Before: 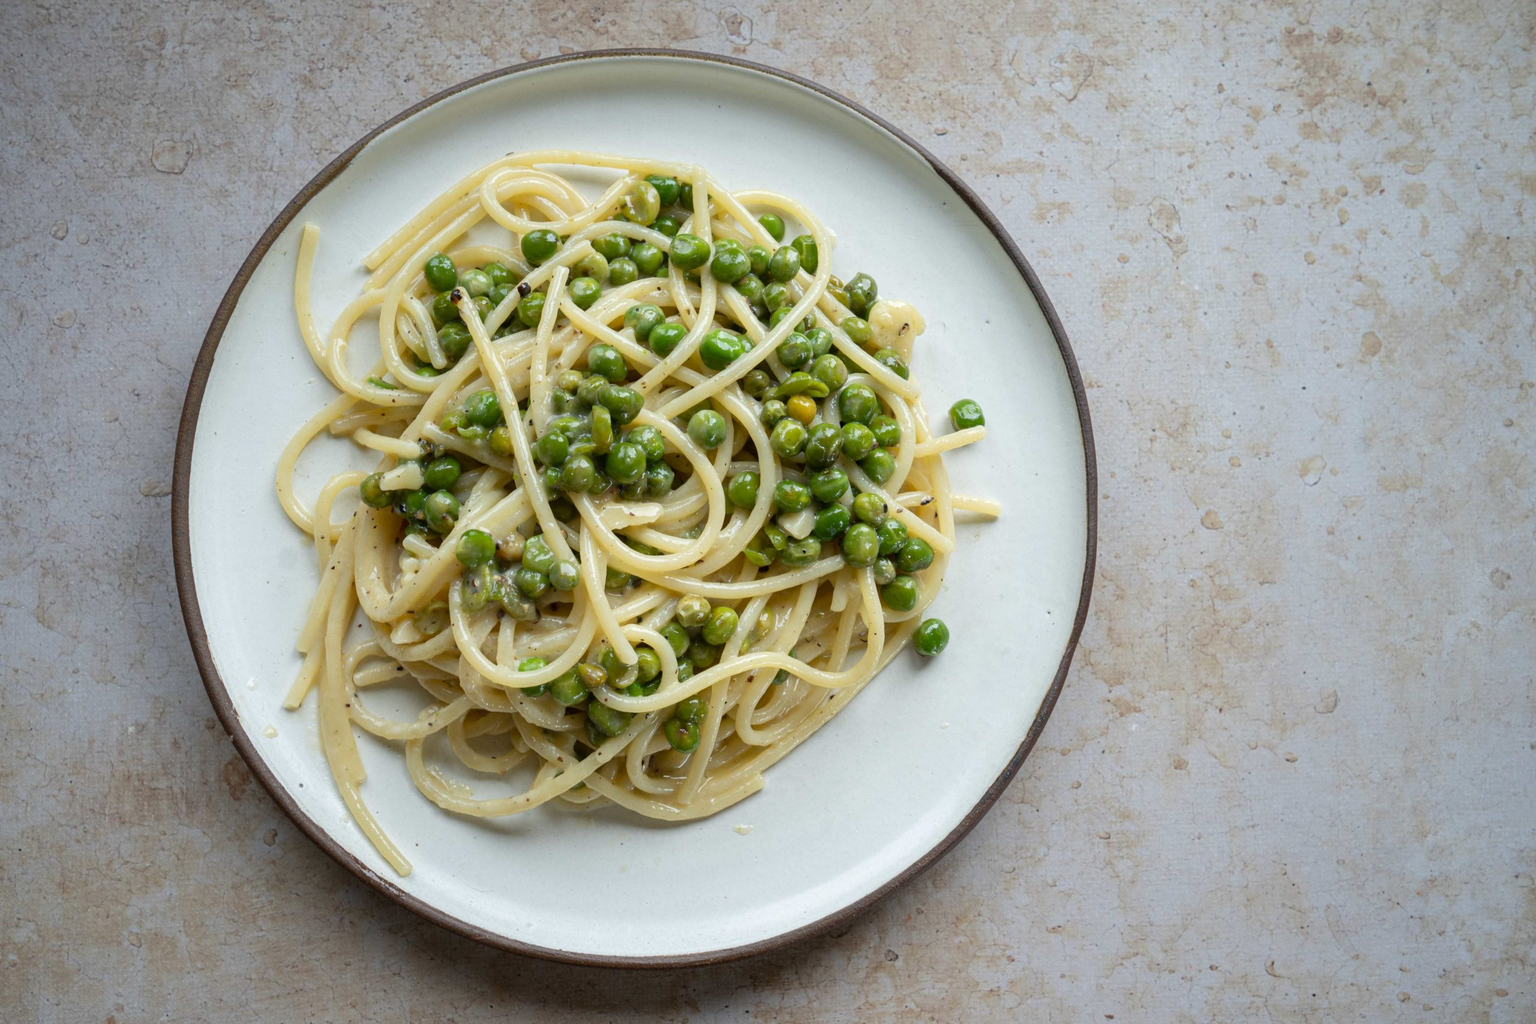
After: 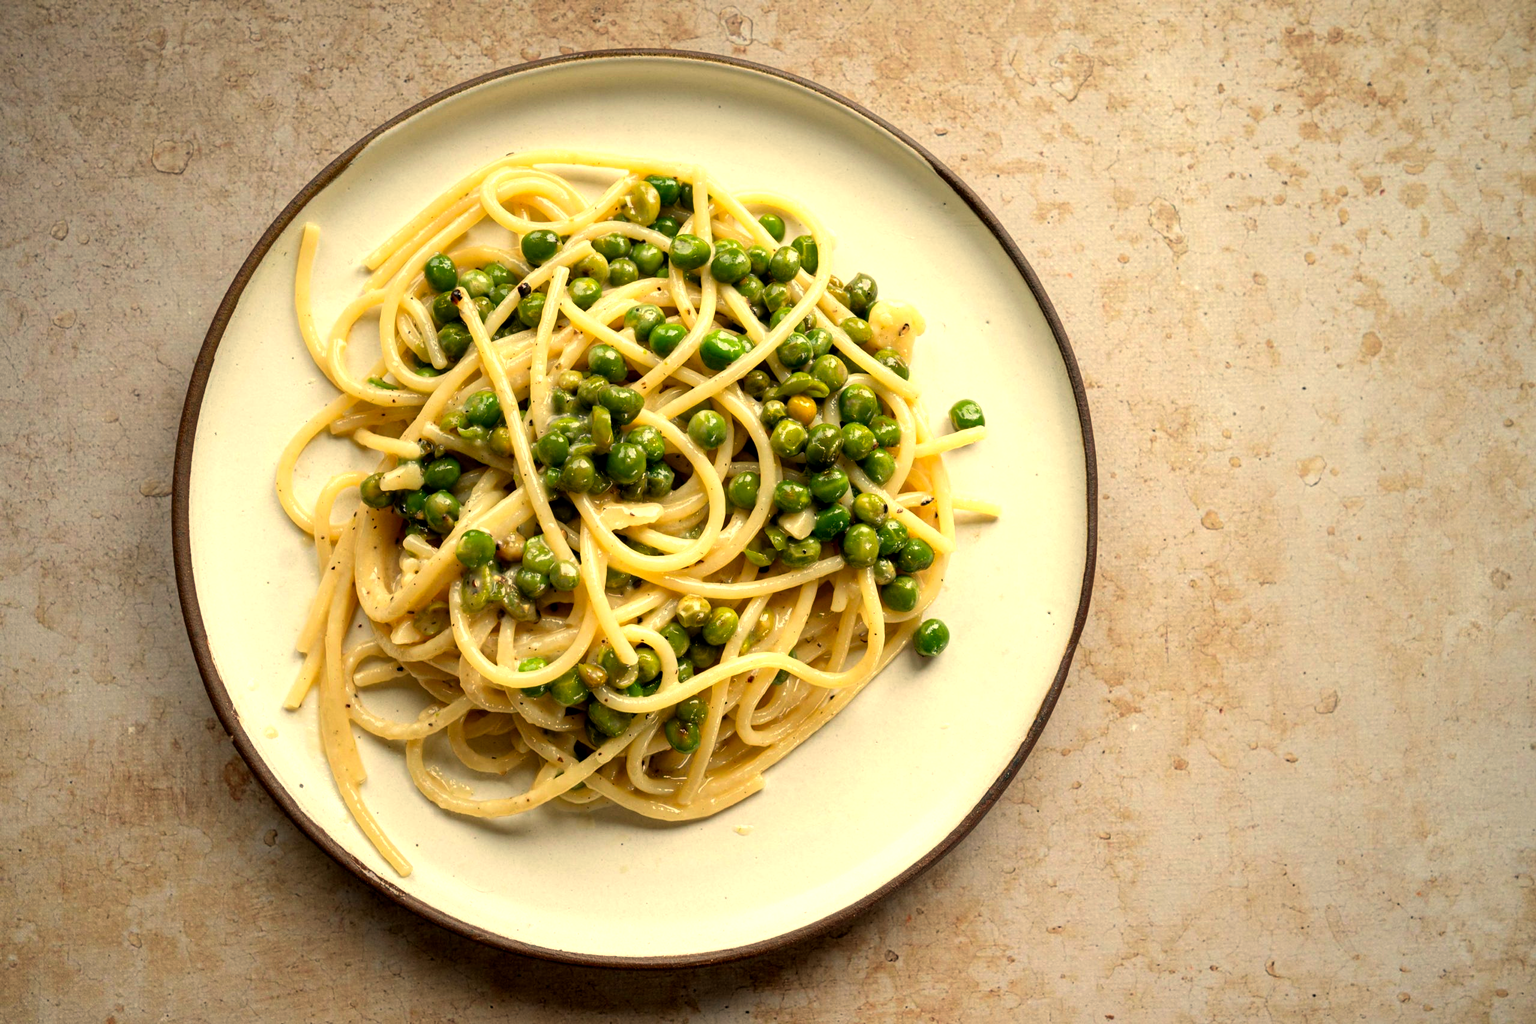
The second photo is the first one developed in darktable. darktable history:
color balance: lift [0.991, 1, 1, 1], gamma [0.996, 1, 1, 1], input saturation 98.52%, contrast 20.34%, output saturation 103.72%
white balance: red 1.138, green 0.996, blue 0.812
